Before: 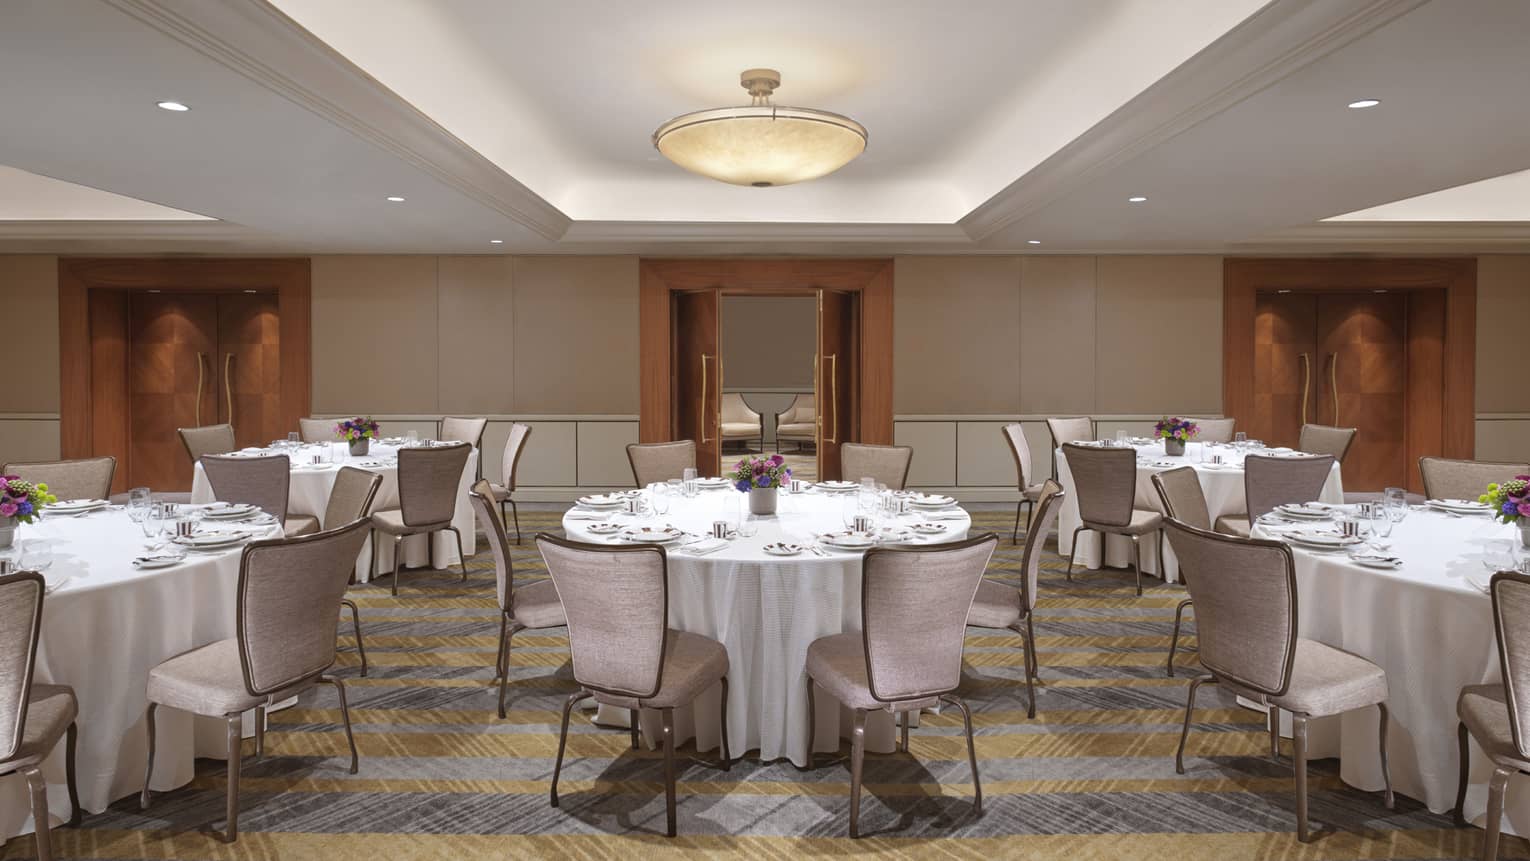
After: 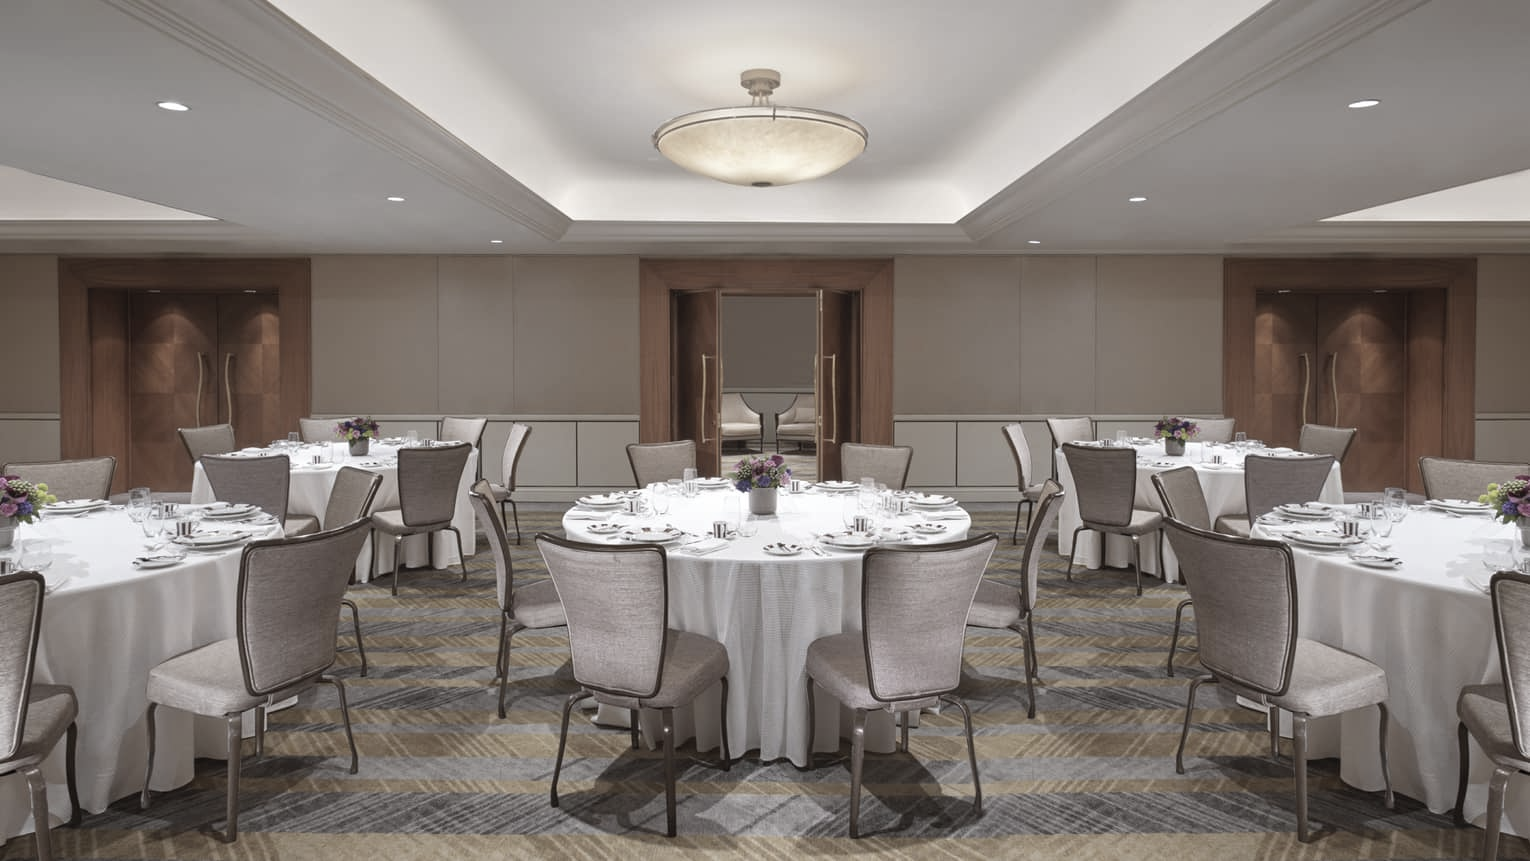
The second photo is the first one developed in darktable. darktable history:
color correction: highlights b* -0.042, saturation 0.482
